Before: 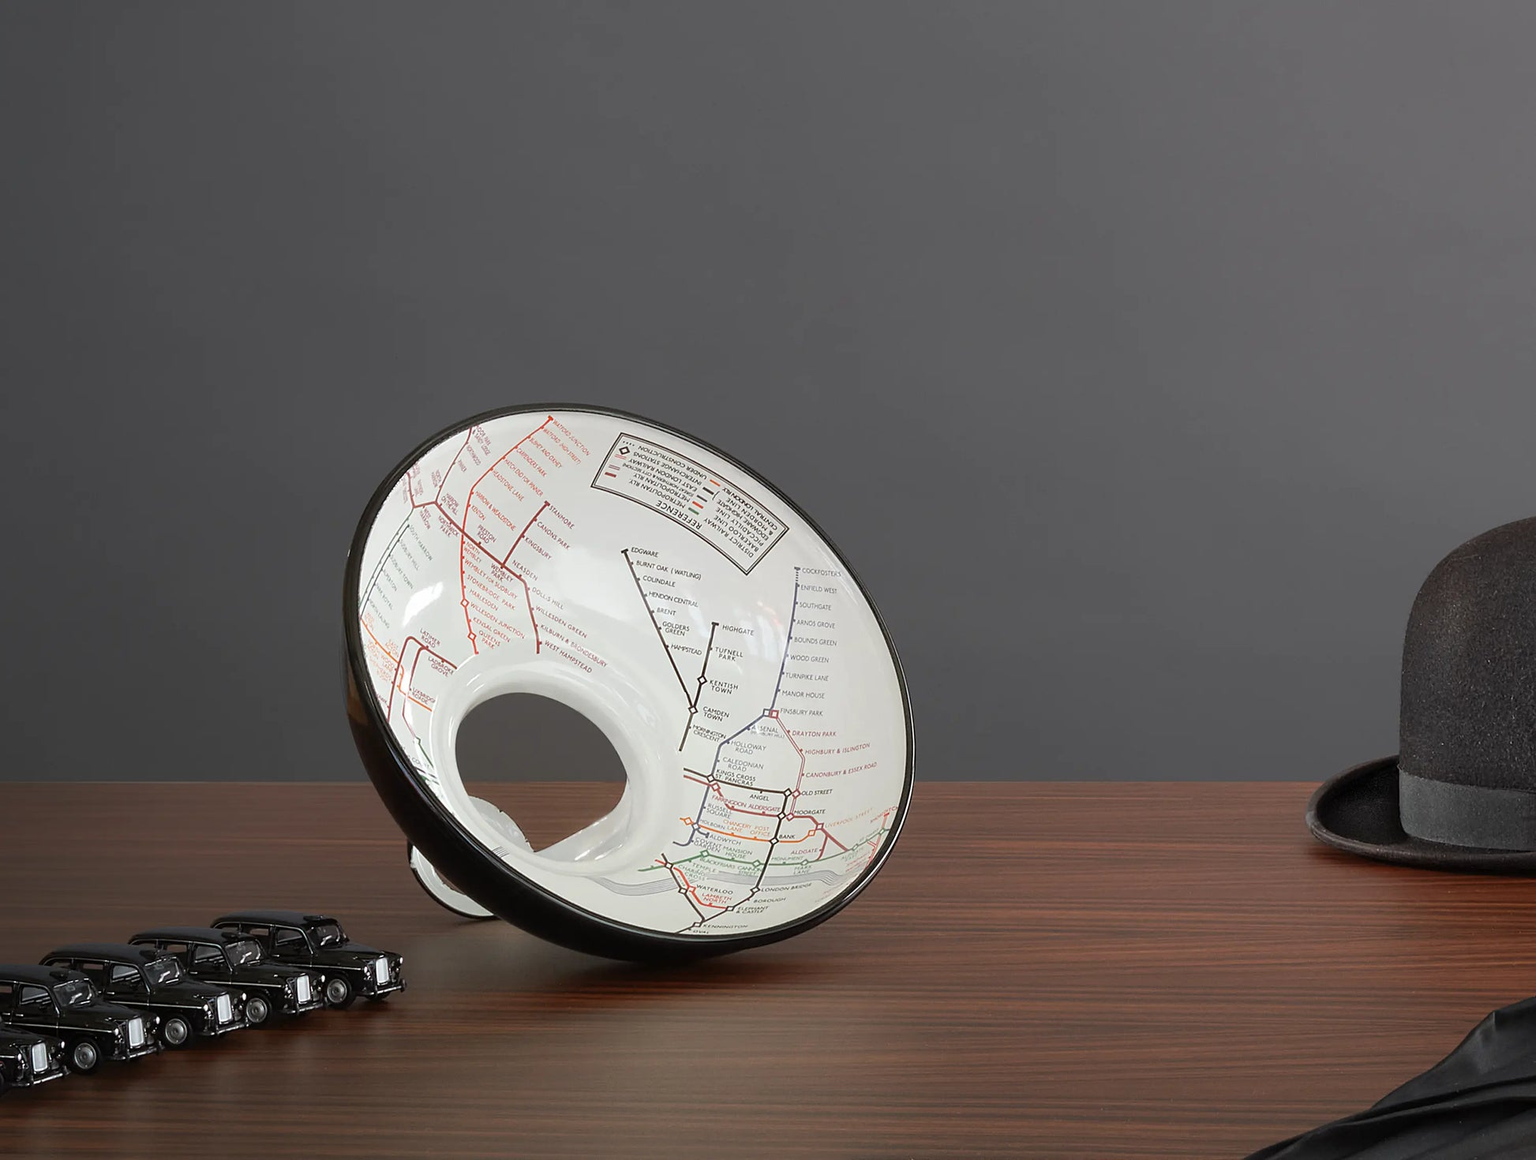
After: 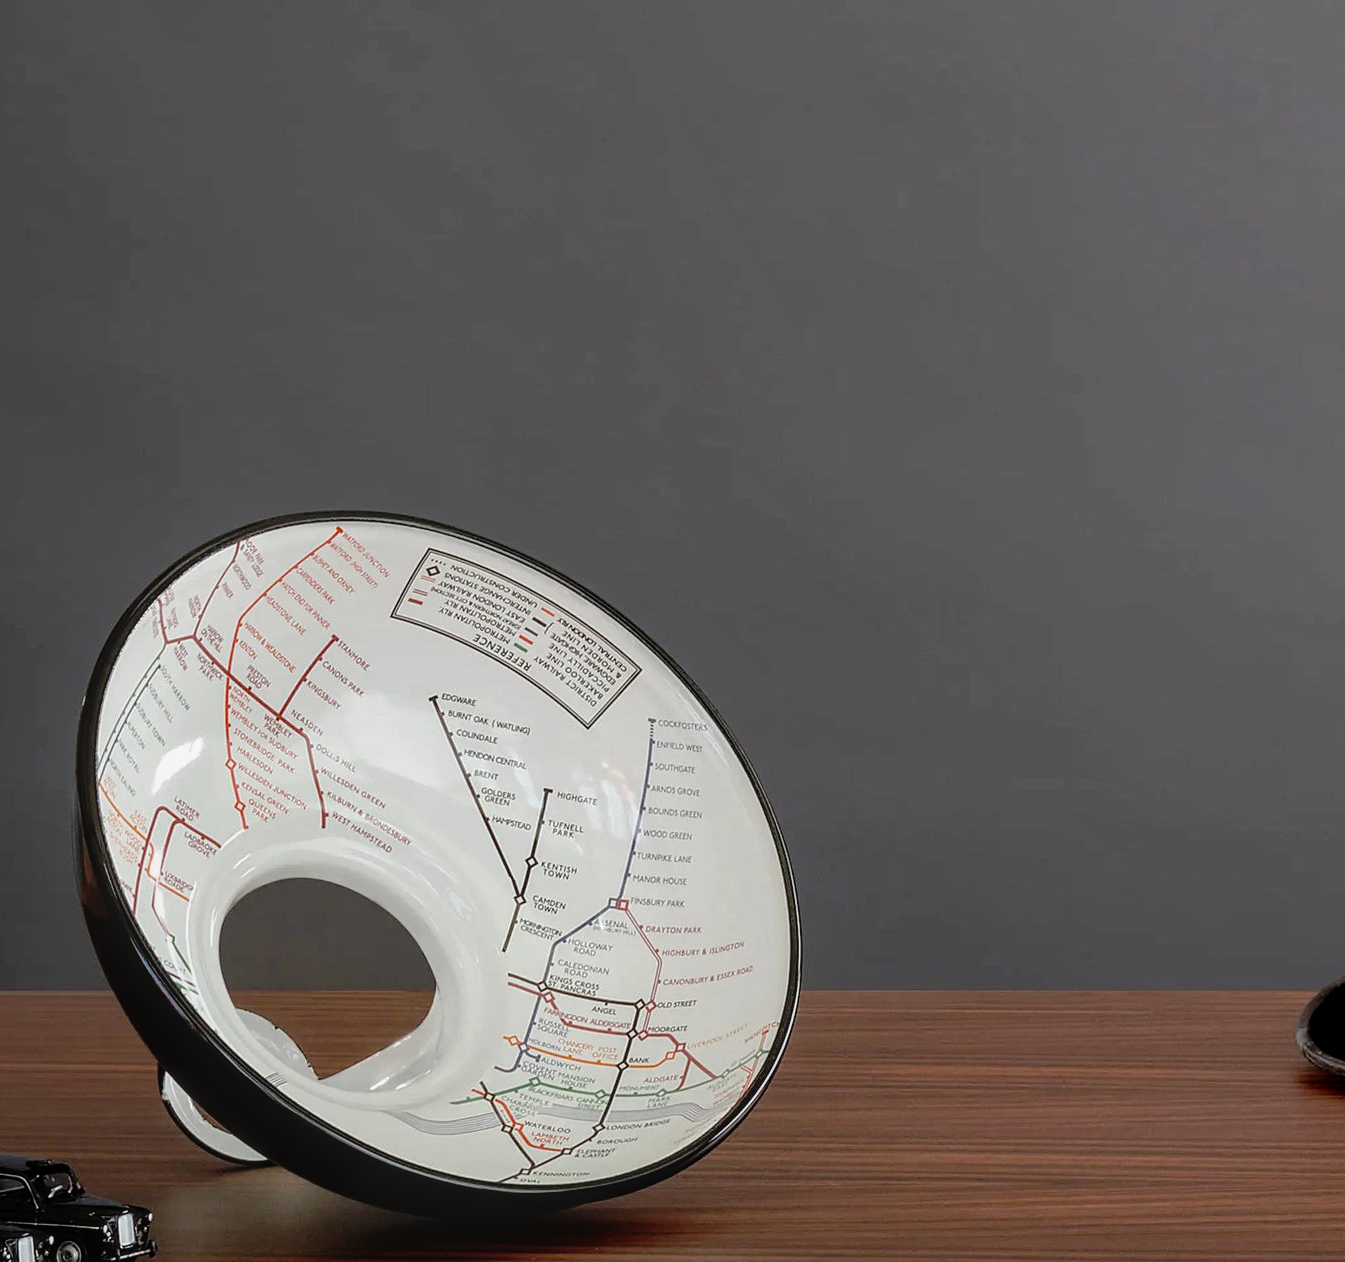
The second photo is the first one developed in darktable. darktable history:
tone curve: curves: ch0 [(0, 0.013) (0.181, 0.074) (0.337, 0.304) (0.498, 0.485) (0.78, 0.742) (0.993, 0.954)]; ch1 [(0, 0) (0.294, 0.184) (0.359, 0.34) (0.362, 0.35) (0.43, 0.41) (0.469, 0.463) (0.495, 0.502) (0.54, 0.563) (0.612, 0.641) (1, 1)]; ch2 [(0, 0) (0.44, 0.437) (0.495, 0.502) (0.524, 0.534) (0.557, 0.56) (0.634, 0.654) (0.728, 0.722) (1, 1)], preserve colors none
crop: left 18.437%, right 12.417%, bottom 14.128%
contrast equalizer: octaves 7, y [[0.518, 0.517, 0.501, 0.5, 0.5, 0.5], [0.5 ×6], [0.5 ×6], [0 ×6], [0 ×6]], mix 0.52
local contrast: on, module defaults
